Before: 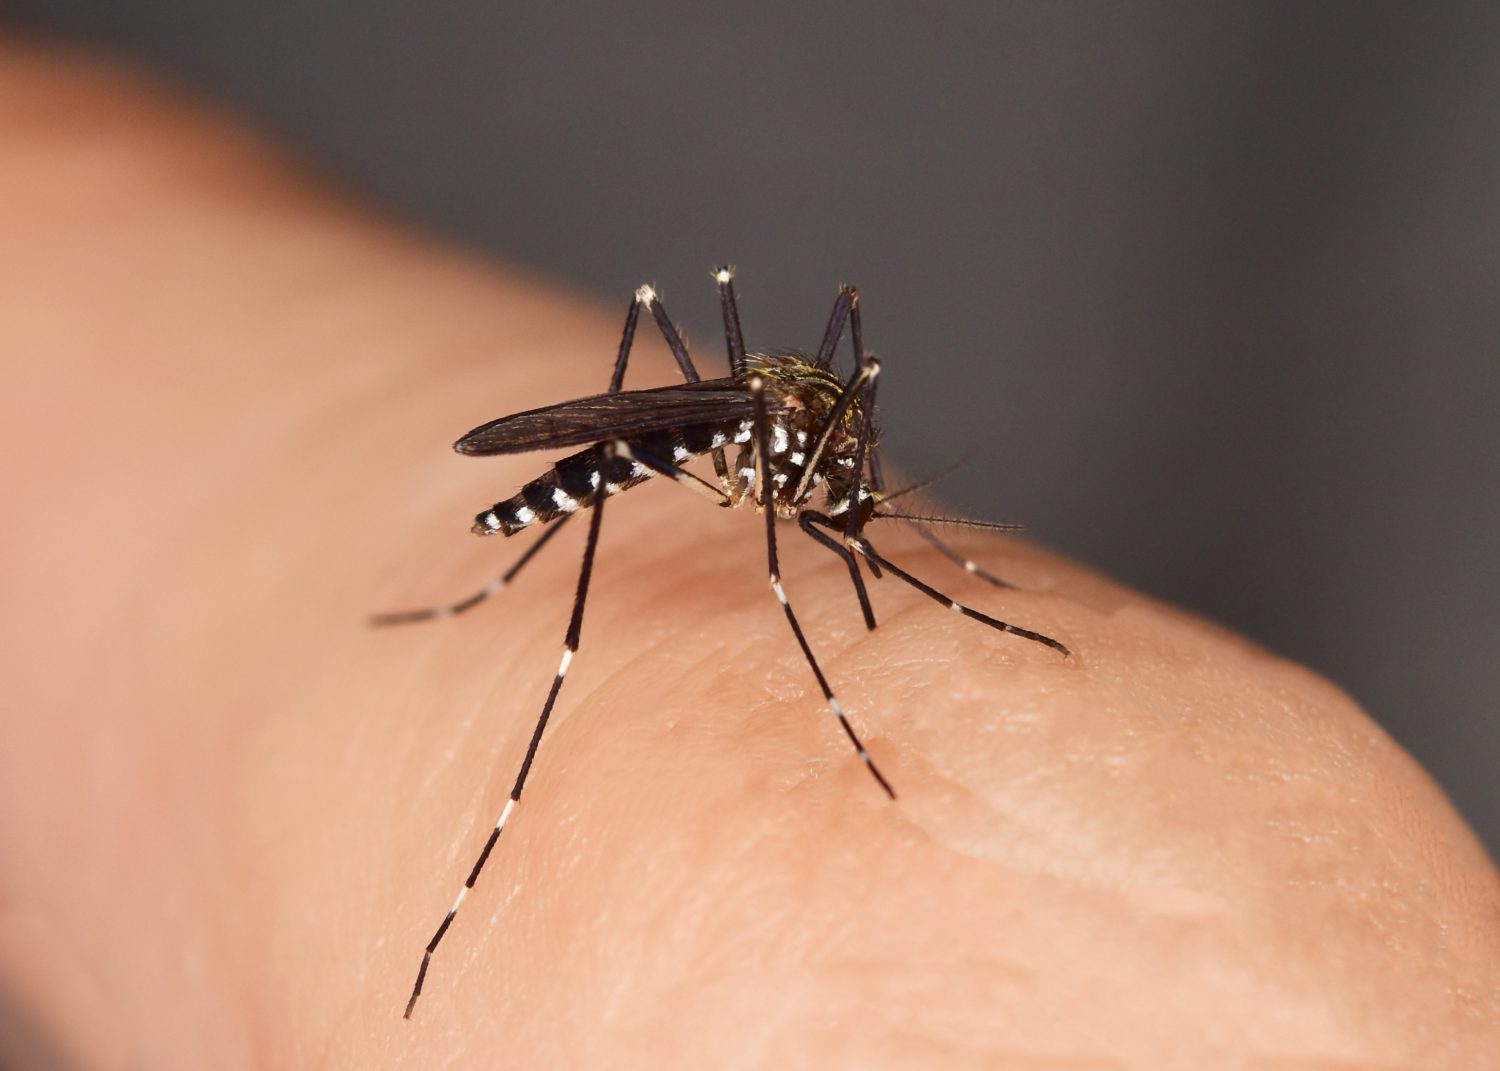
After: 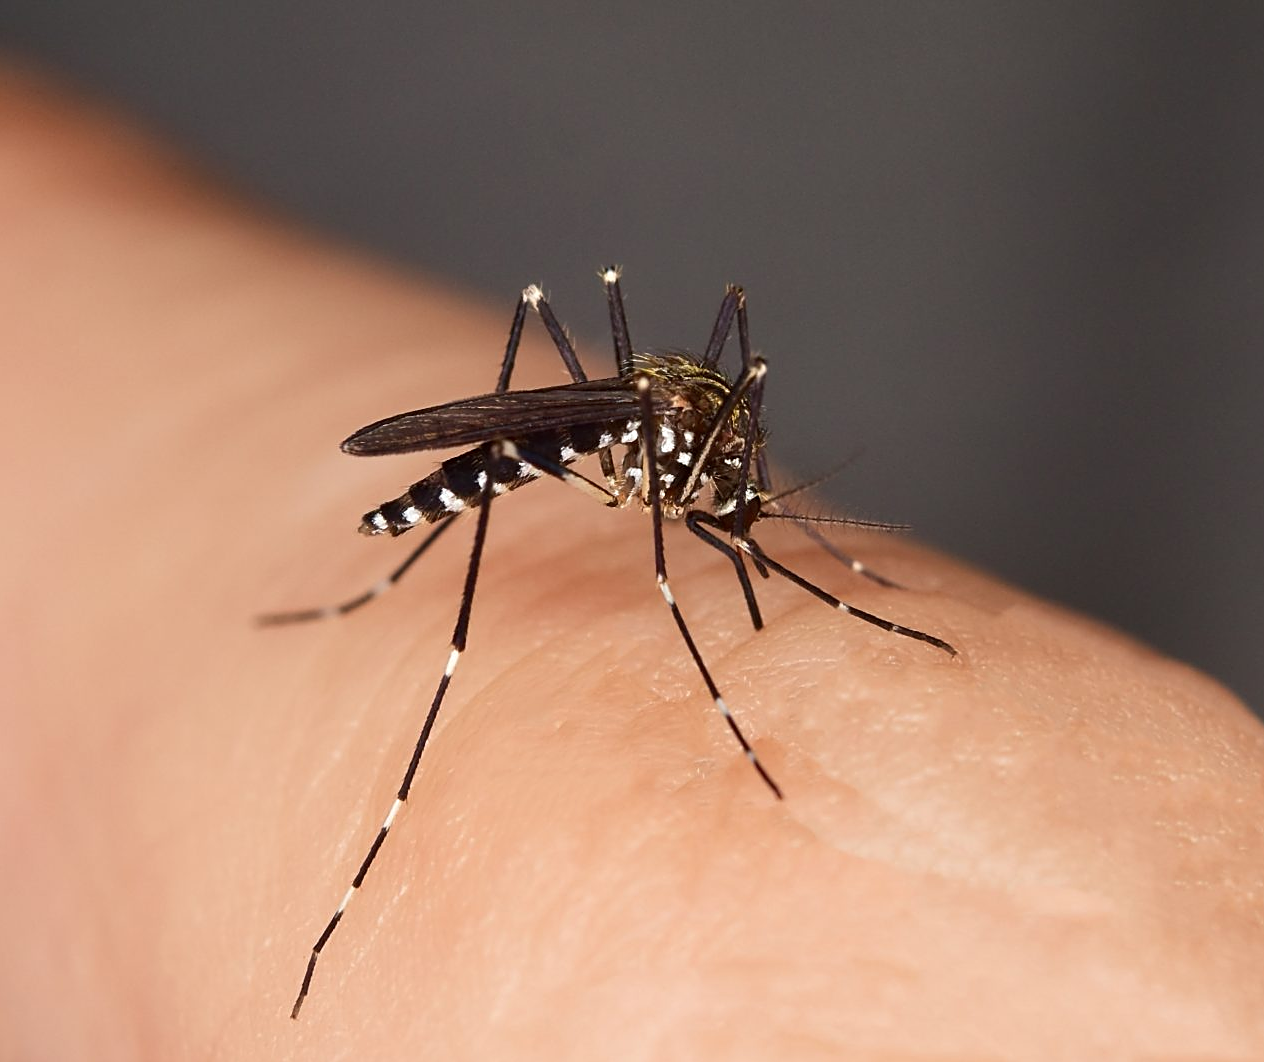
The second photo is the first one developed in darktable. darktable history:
crop: left 7.598%, right 7.873%
sharpen: on, module defaults
